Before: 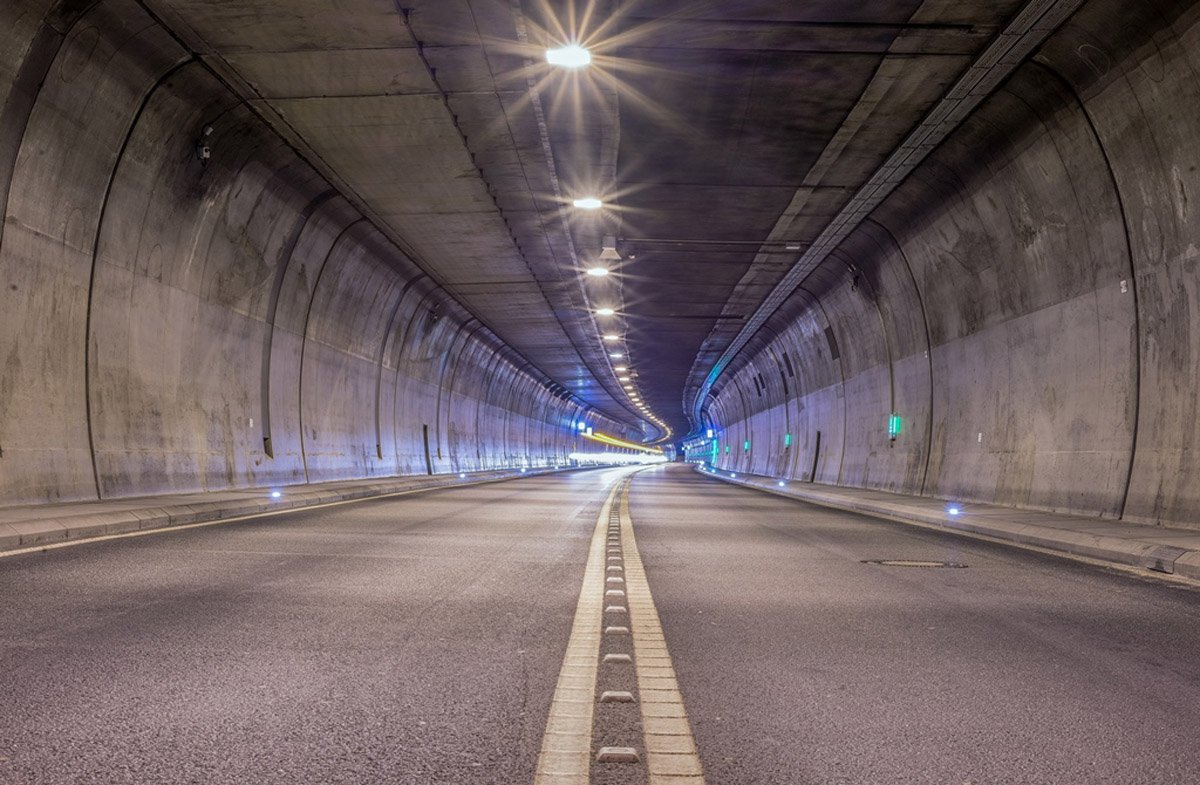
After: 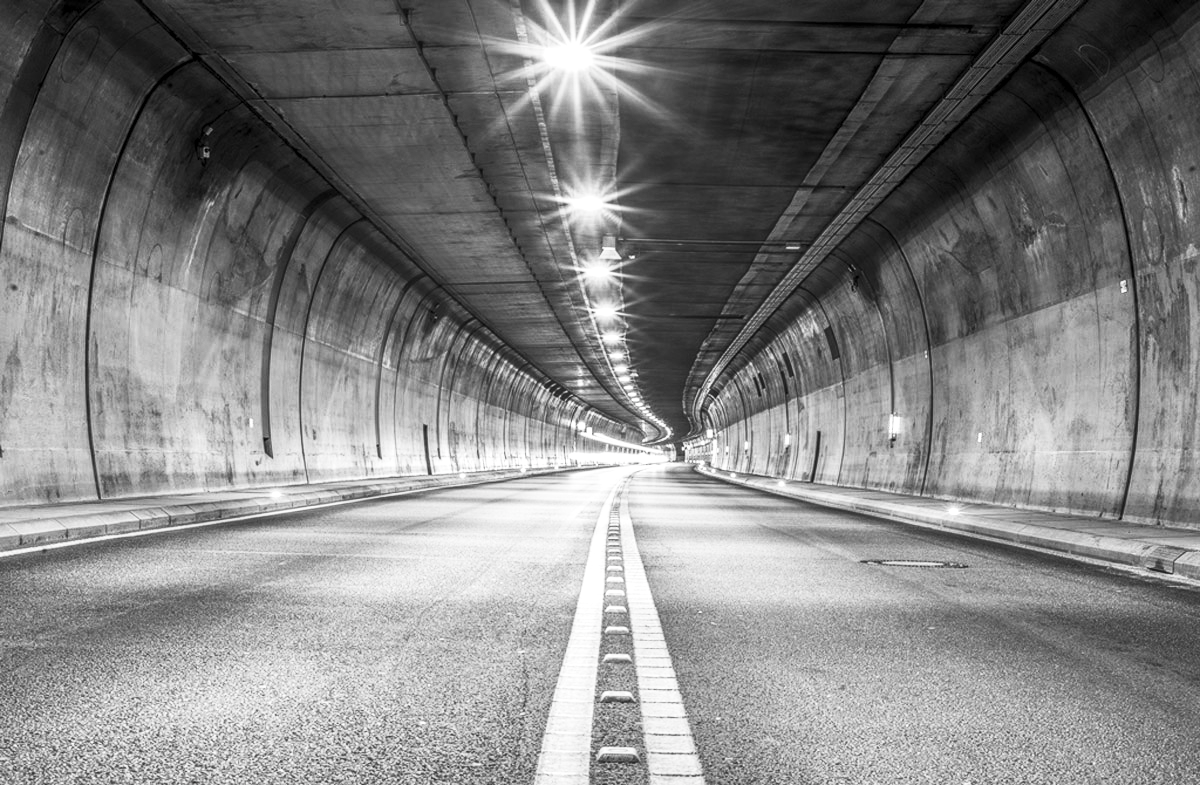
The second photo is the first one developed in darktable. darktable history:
contrast brightness saturation: contrast 0.539, brightness 0.482, saturation -0.997
local contrast: on, module defaults
